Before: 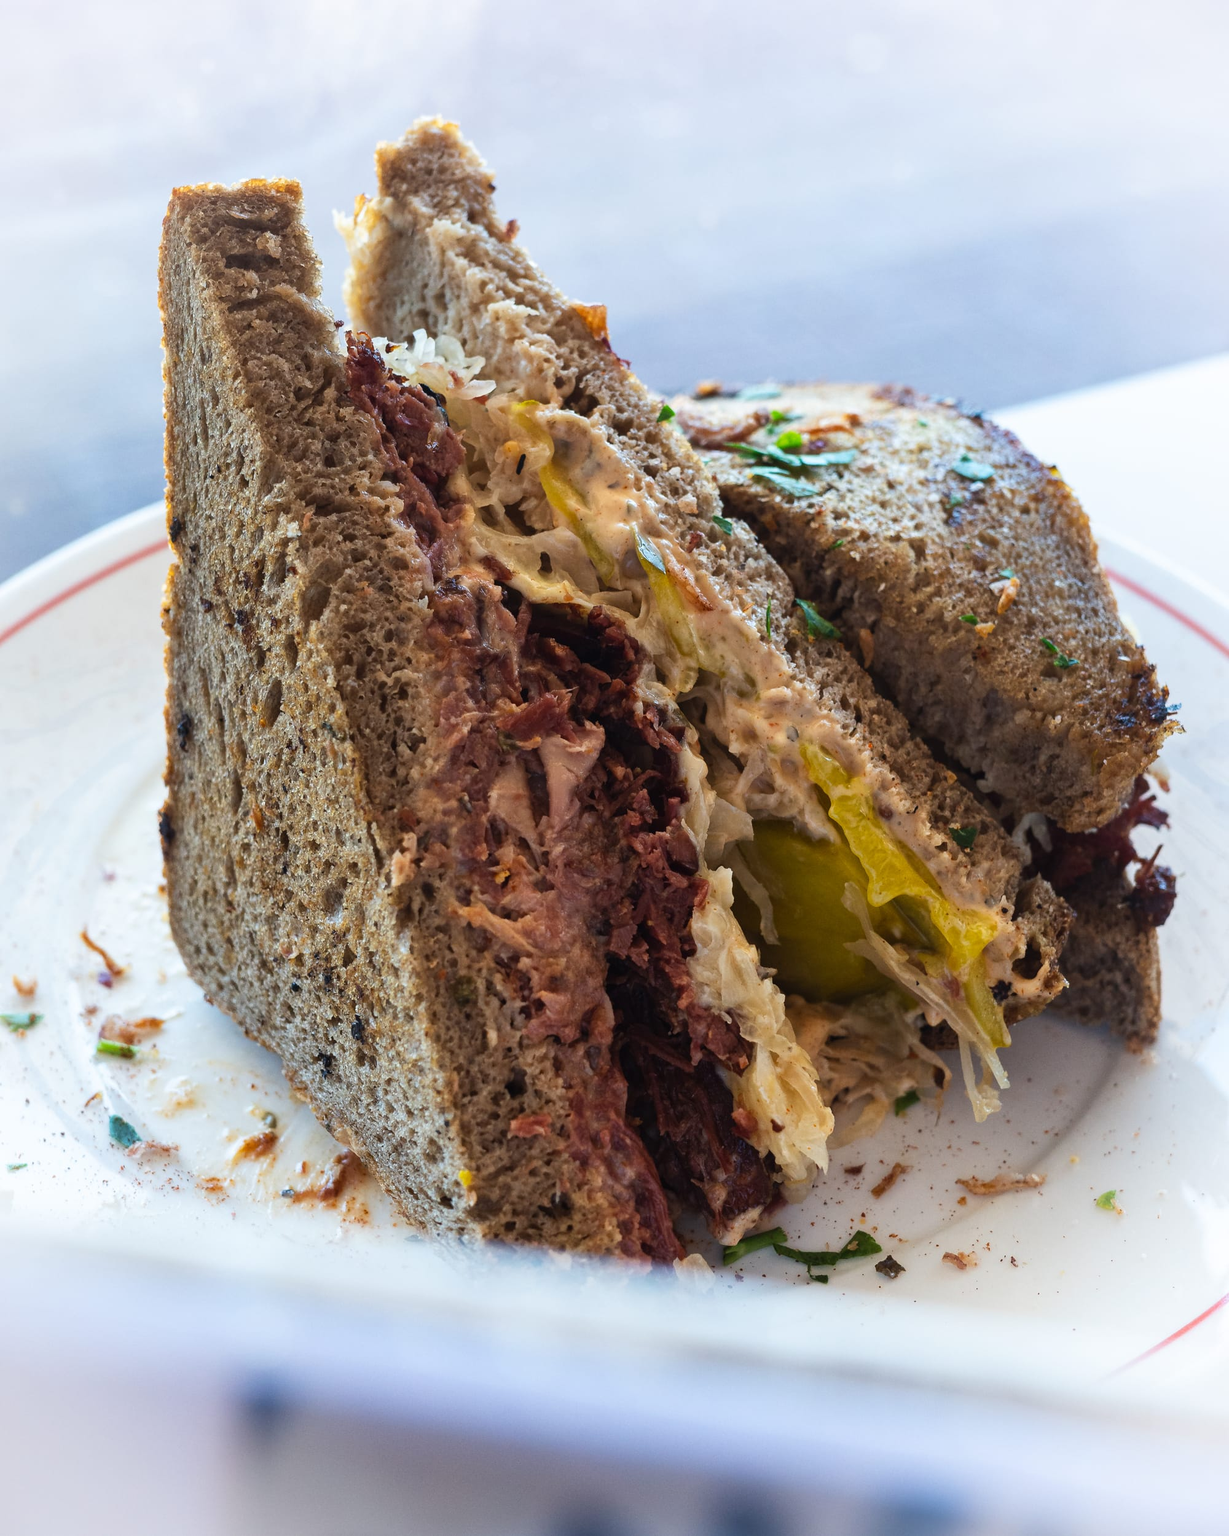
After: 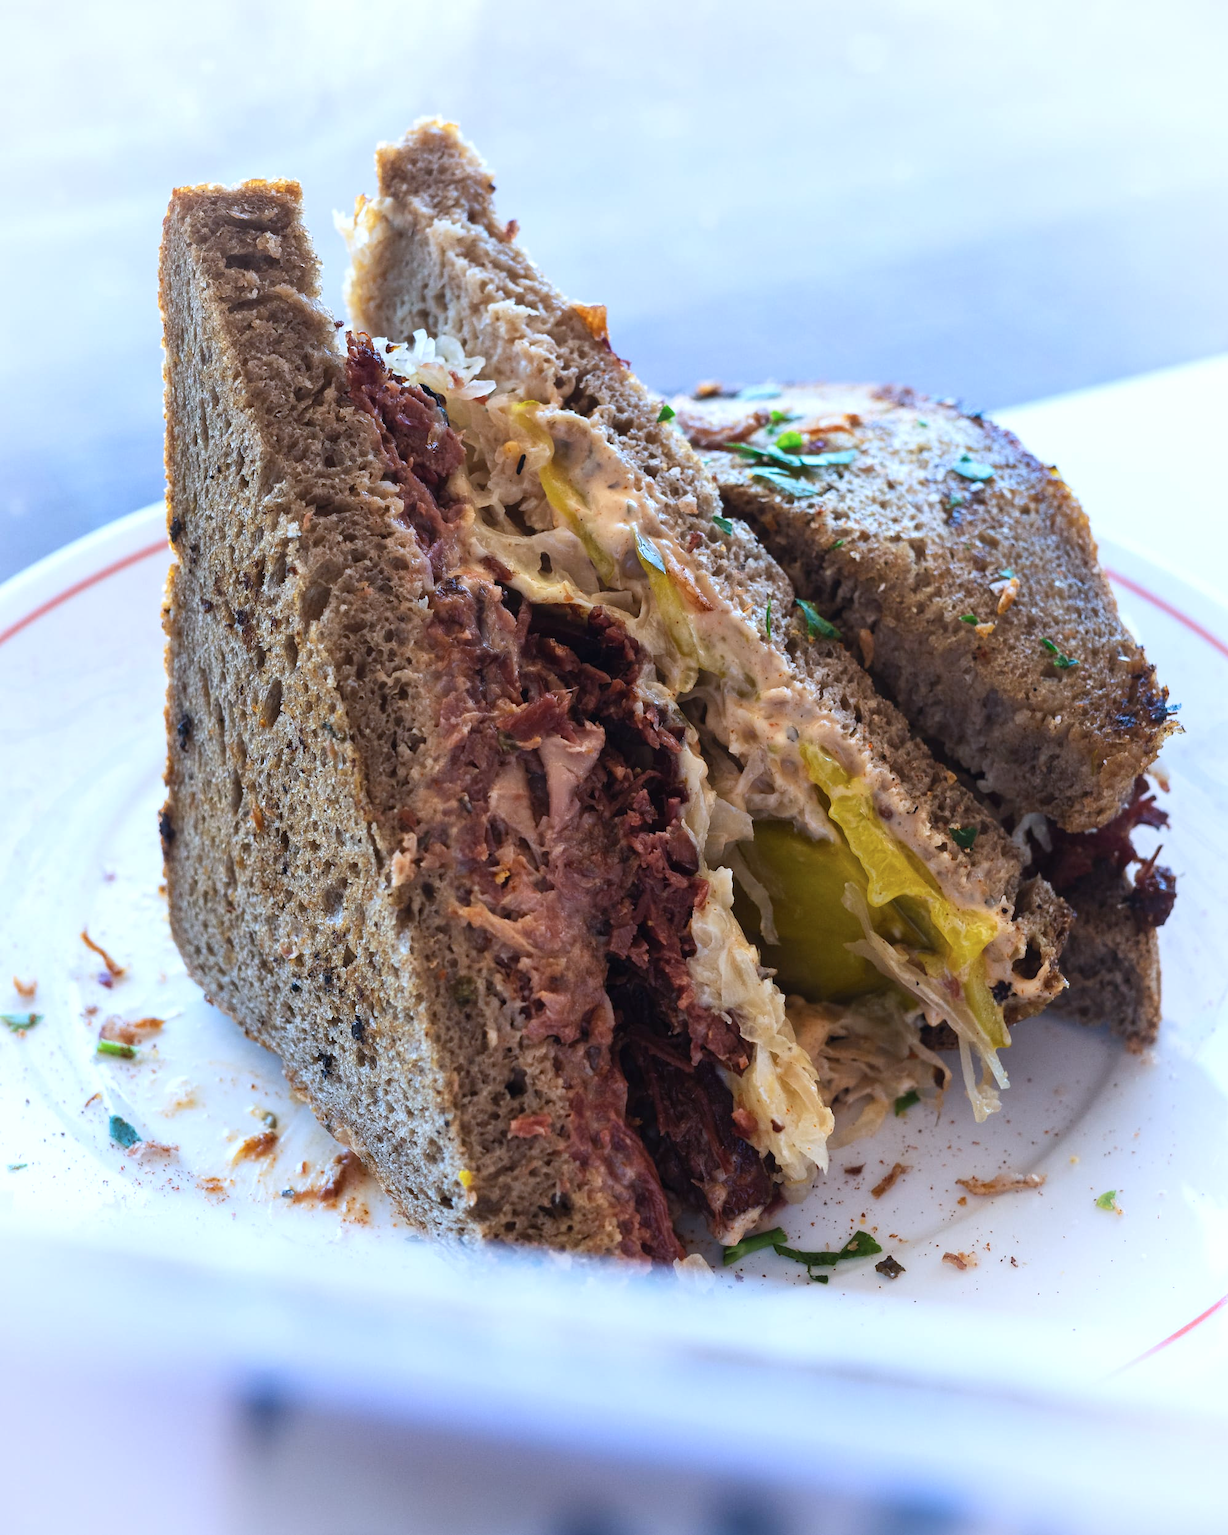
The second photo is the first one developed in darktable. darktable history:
exposure: exposure 0.15 EV, compensate highlight preservation false
color calibration: illuminant as shot in camera, x 0.37, y 0.382, temperature 4313.32 K
